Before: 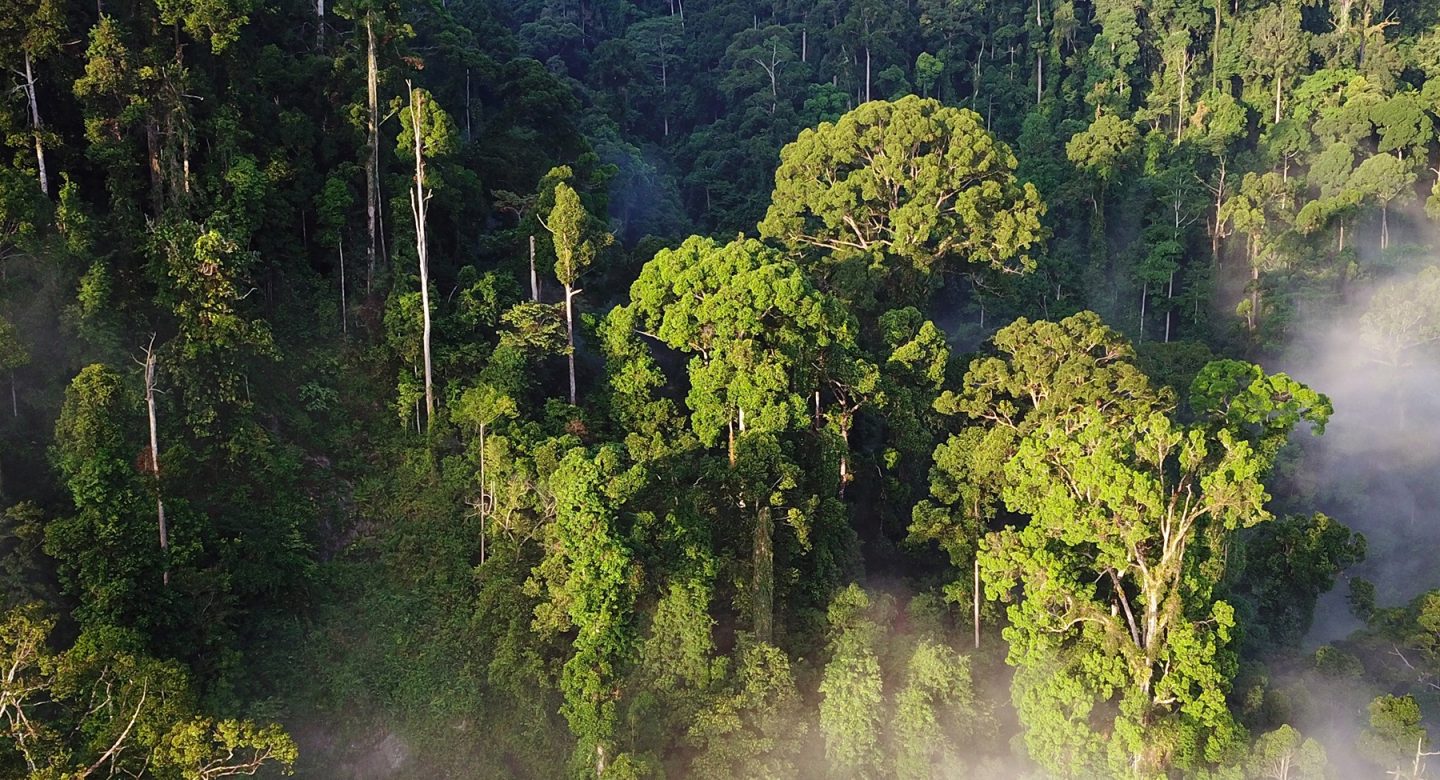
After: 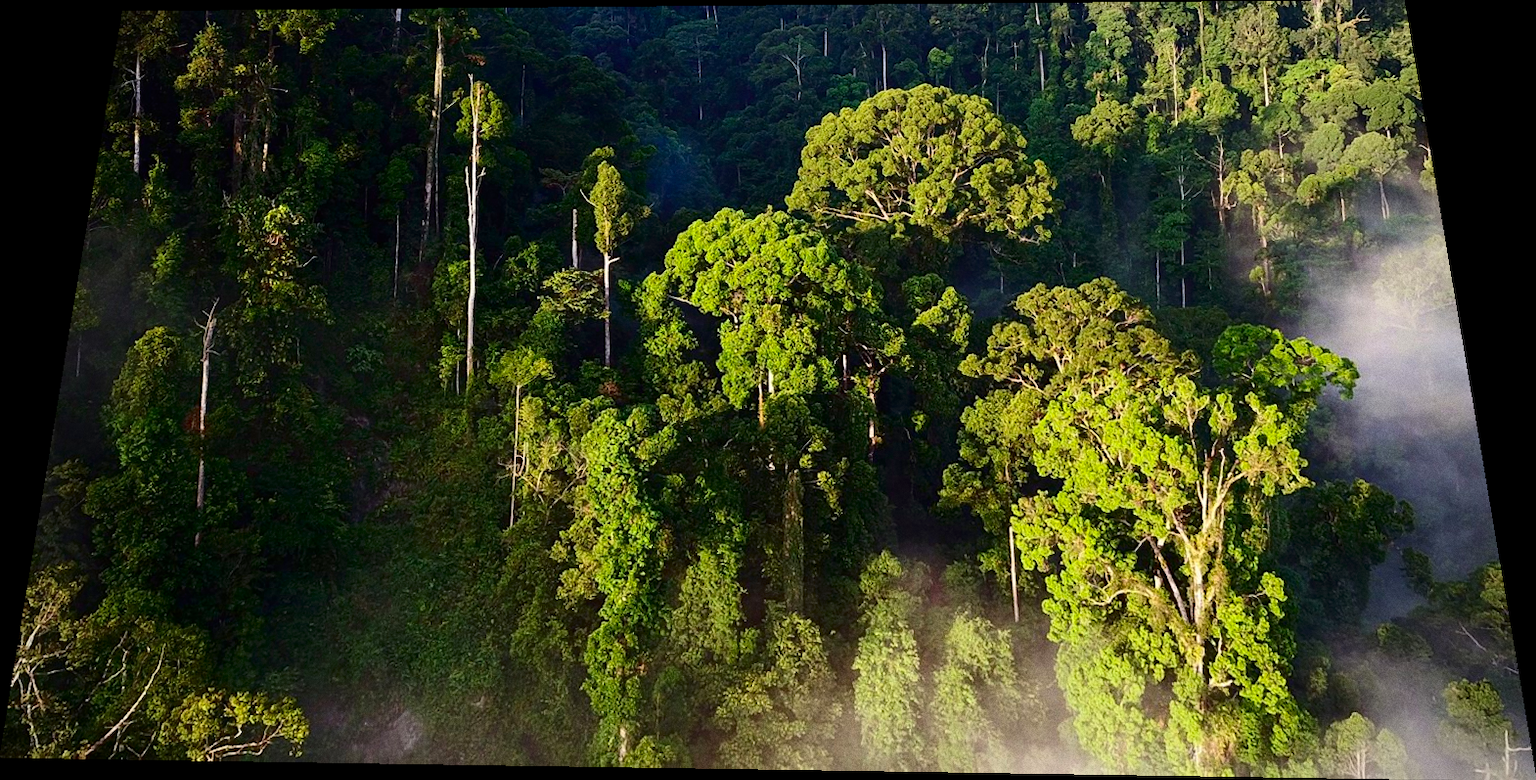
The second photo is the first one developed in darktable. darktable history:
contrast brightness saturation: contrast 0.19, brightness -0.11, saturation 0.21
vignetting: fall-off radius 60.92%
rotate and perspective: rotation 0.128°, lens shift (vertical) -0.181, lens shift (horizontal) -0.044, shear 0.001, automatic cropping off
grain: coarseness 0.09 ISO
